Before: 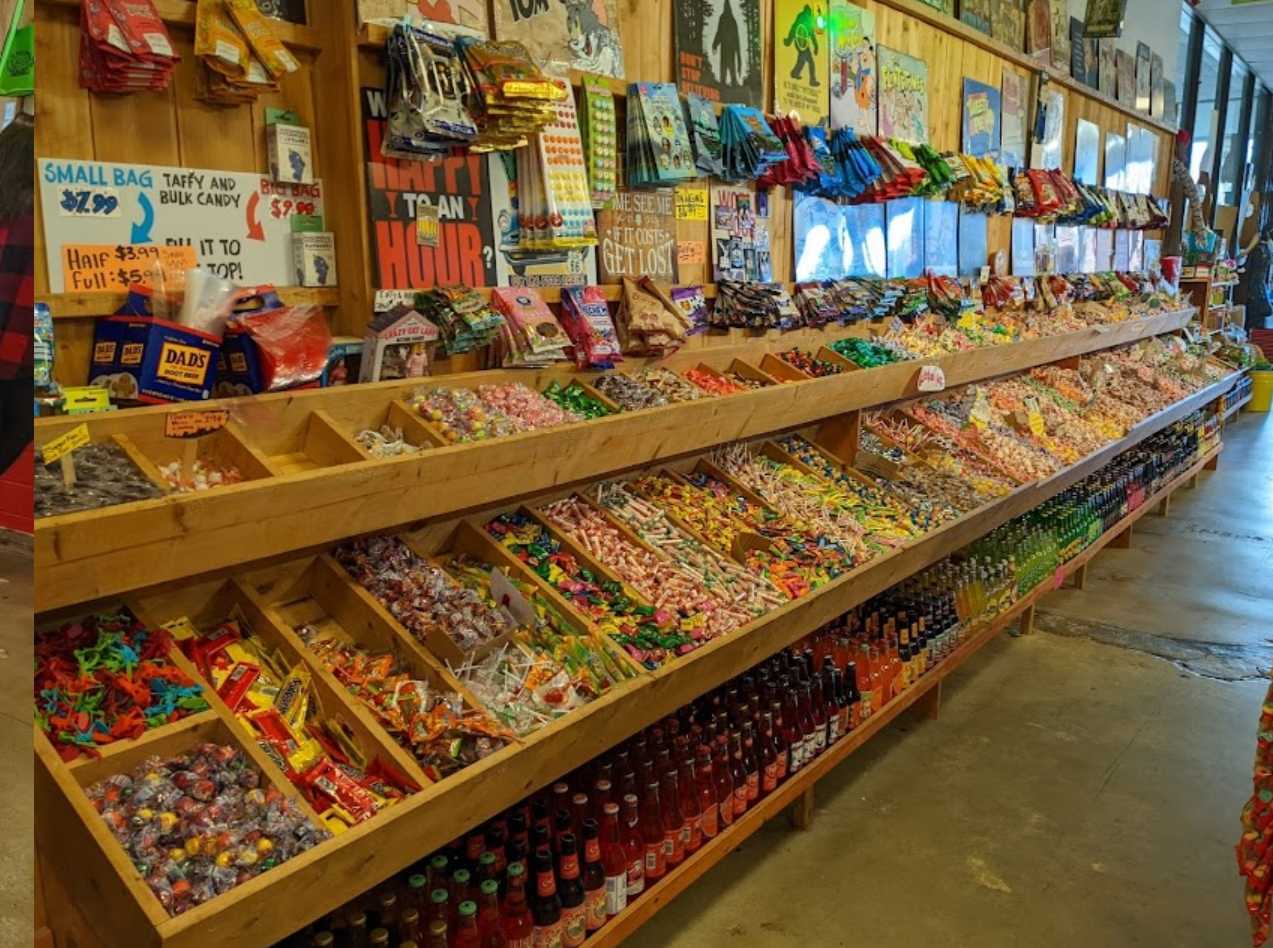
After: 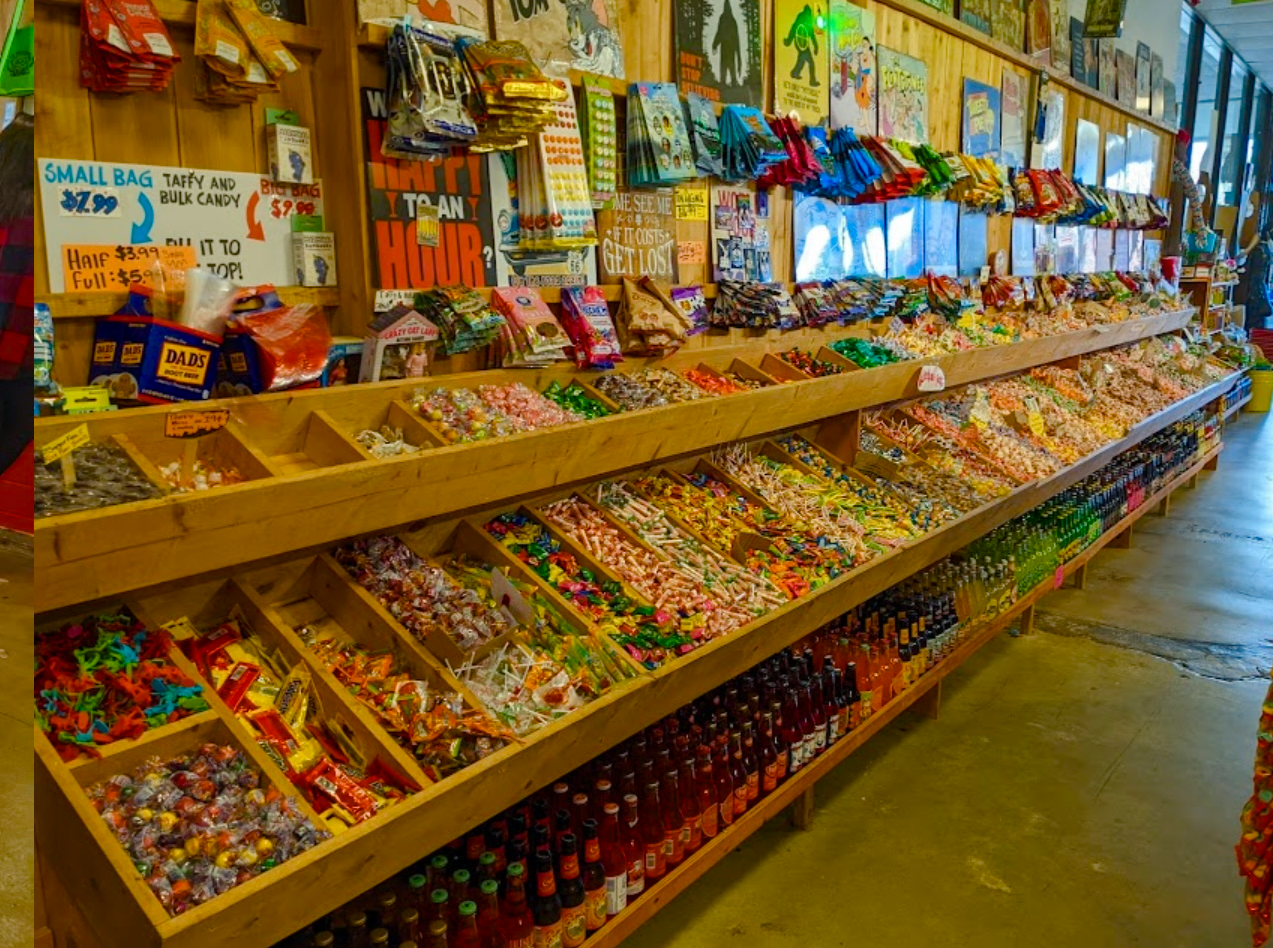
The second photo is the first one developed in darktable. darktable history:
color balance rgb: shadows lift › chroma 2.043%, shadows lift › hue 251.04°, linear chroma grading › shadows 18.759%, linear chroma grading › highlights 2.673%, linear chroma grading › mid-tones 10.351%, perceptual saturation grading › global saturation 20%, perceptual saturation grading › highlights -25.732%, perceptual saturation grading › shadows 24.421%
